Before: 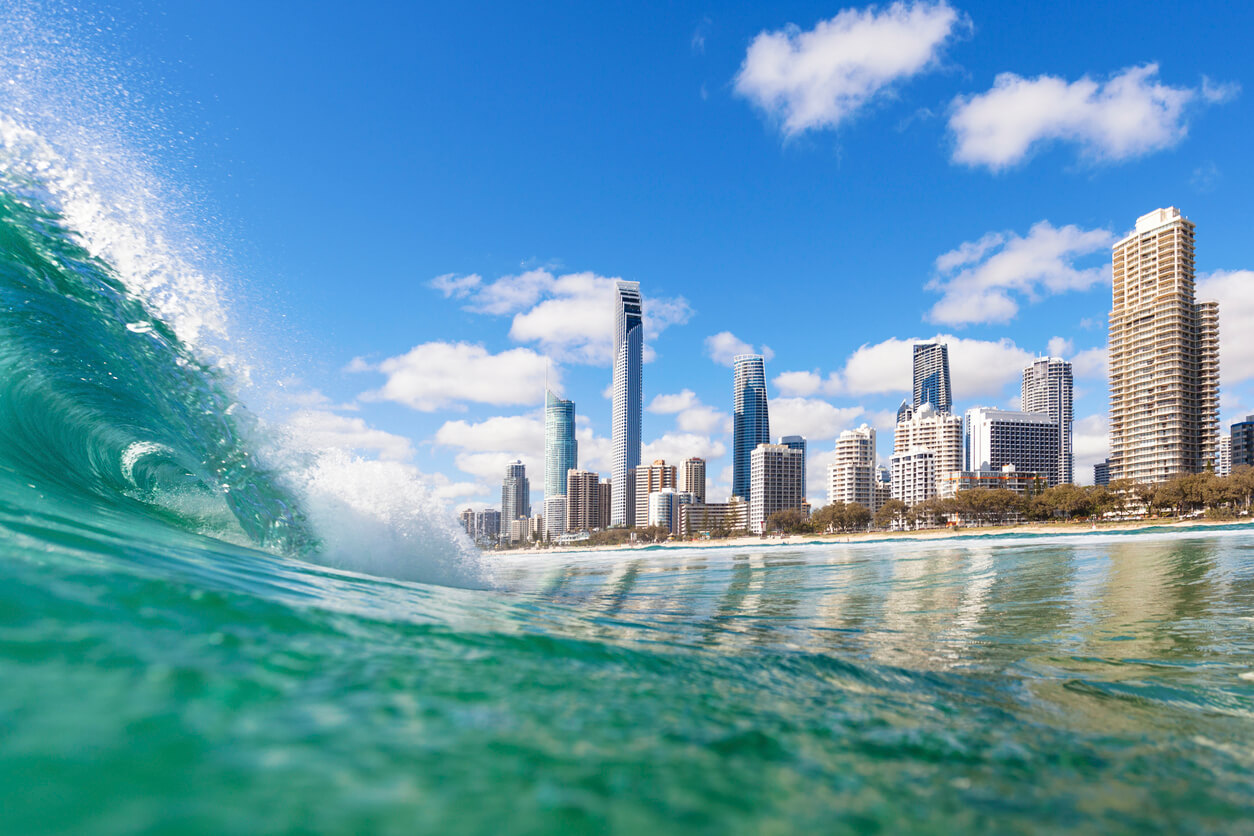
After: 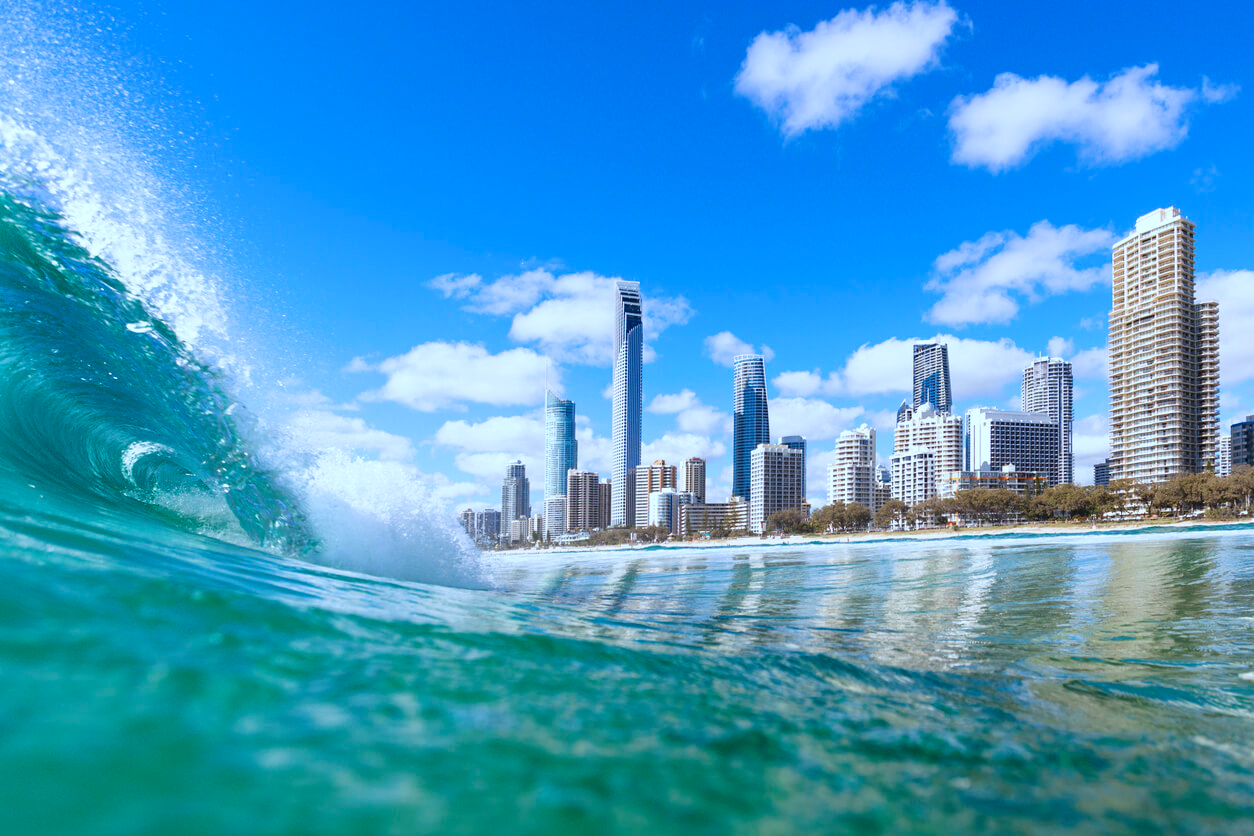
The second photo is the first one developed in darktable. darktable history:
color calibration: illuminant F (fluorescent), F source F9 (Cool White Deluxe 4150 K) – high CRI, x 0.374, y 0.373, temperature 4158.34 K
white balance: red 0.984, blue 1.059
fill light: on, module defaults
